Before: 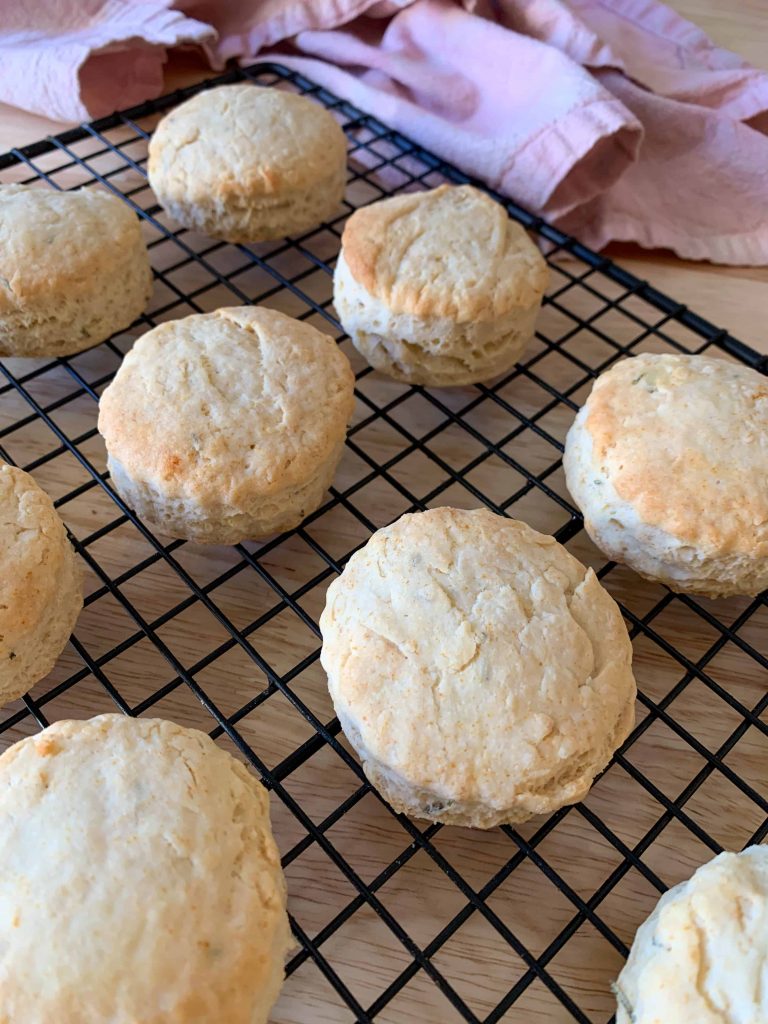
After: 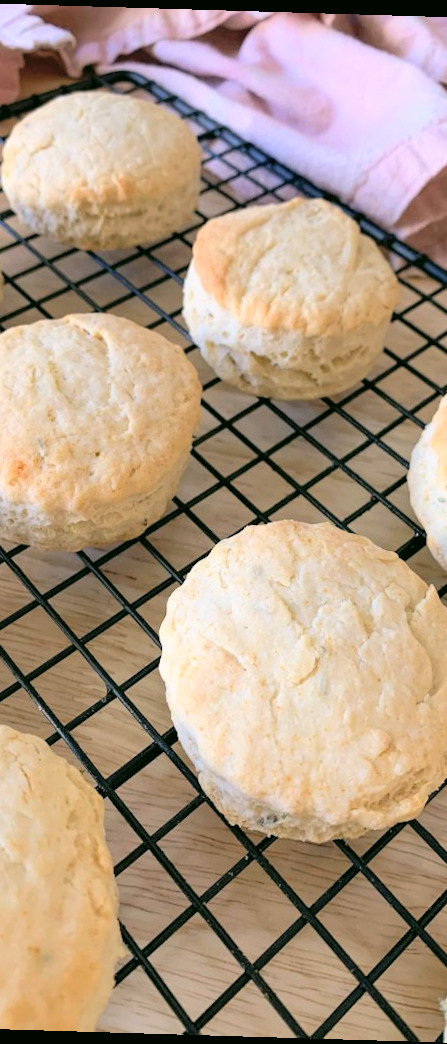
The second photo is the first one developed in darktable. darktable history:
rotate and perspective: rotation 1.72°, automatic cropping off
global tonemap: drago (0.7, 100)
color correction: highlights a* 4.02, highlights b* 4.98, shadows a* -7.55, shadows b* 4.98
crop: left 21.674%, right 22.086%
